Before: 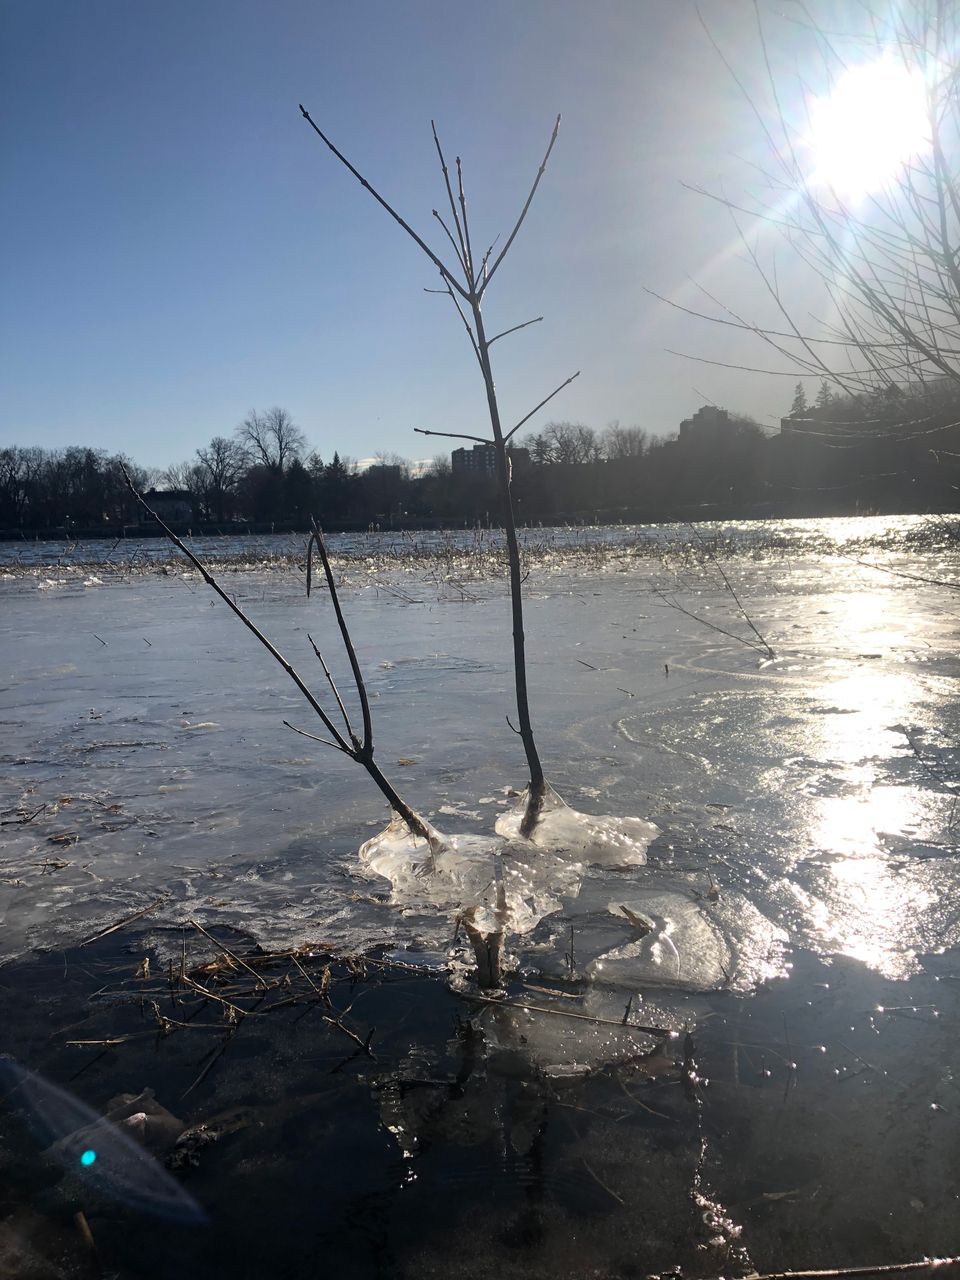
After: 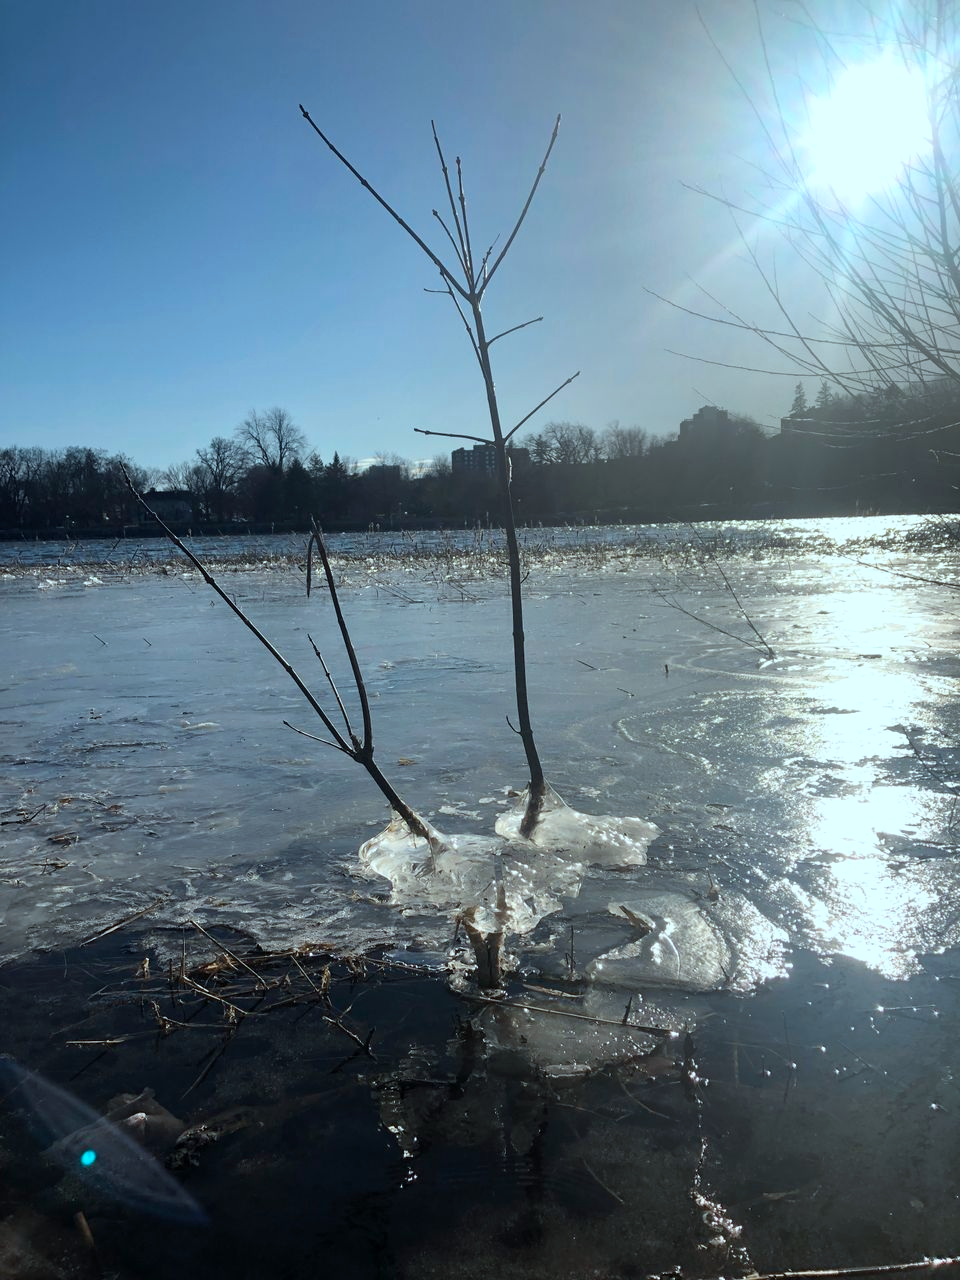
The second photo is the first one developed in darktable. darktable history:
color correction: highlights a* -9.89, highlights b* -10.04
